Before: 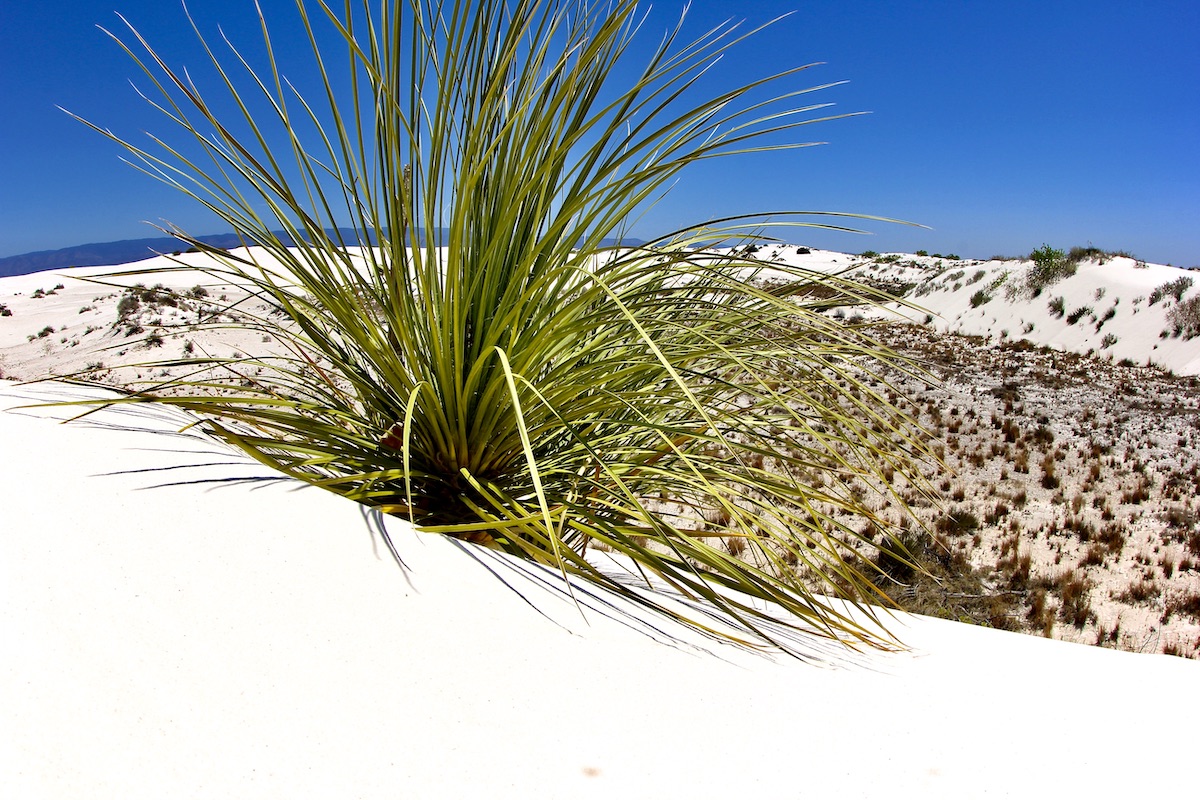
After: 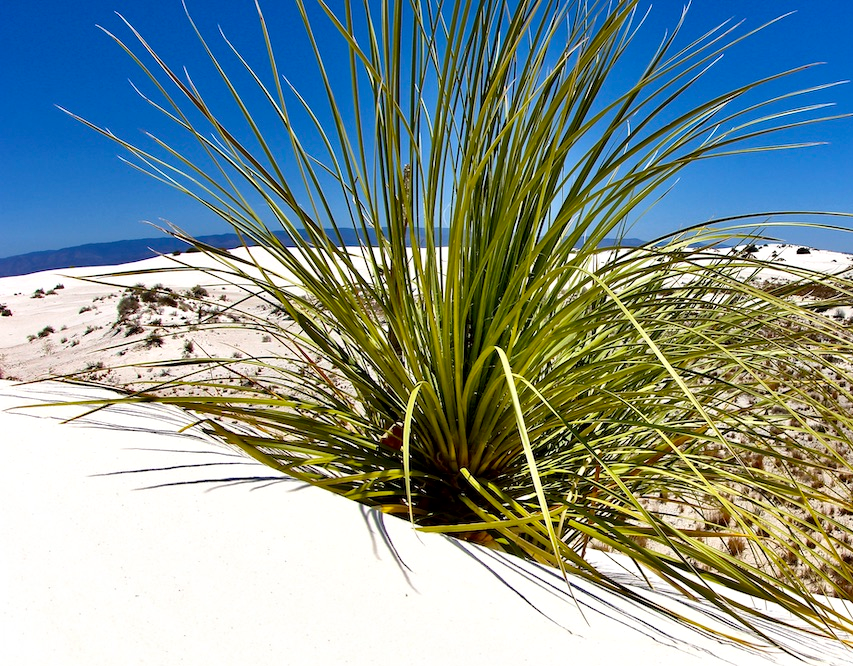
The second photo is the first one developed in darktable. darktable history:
crop: right 28.885%, bottom 16.626%
local contrast: mode bilateral grid, contrast 20, coarseness 50, detail 132%, midtone range 0.2
